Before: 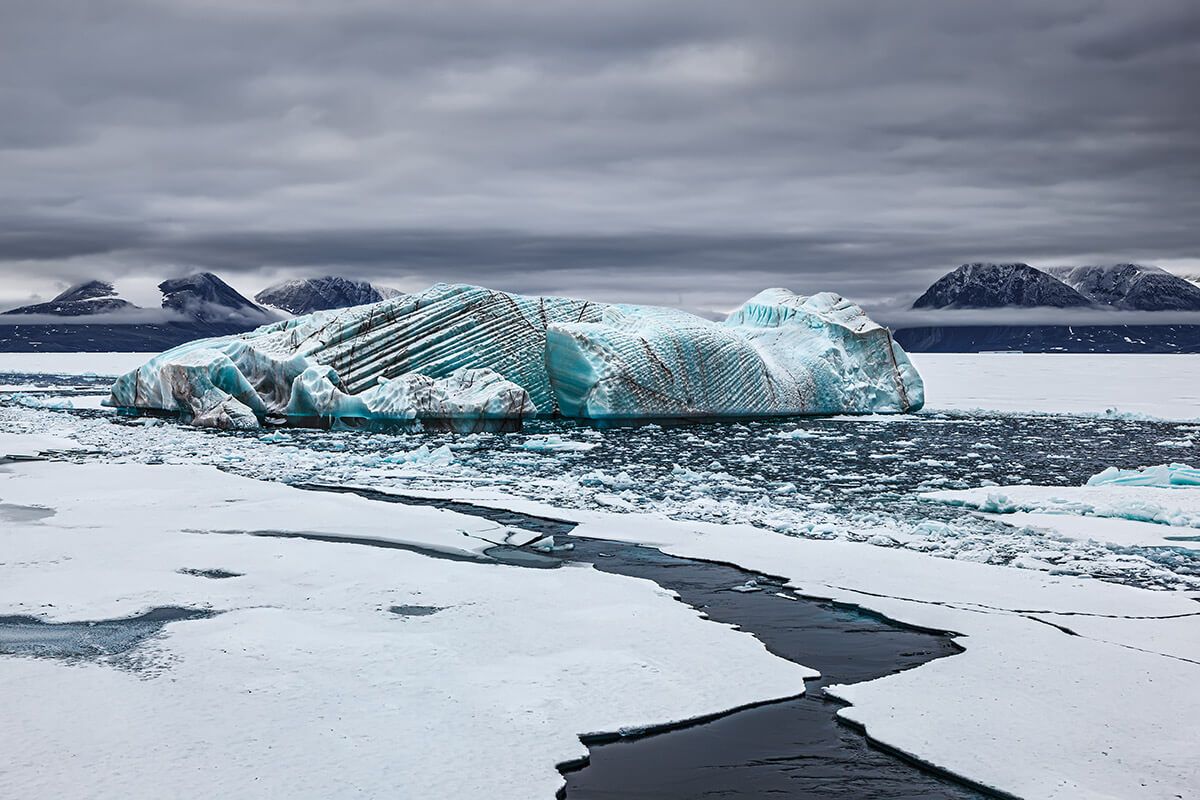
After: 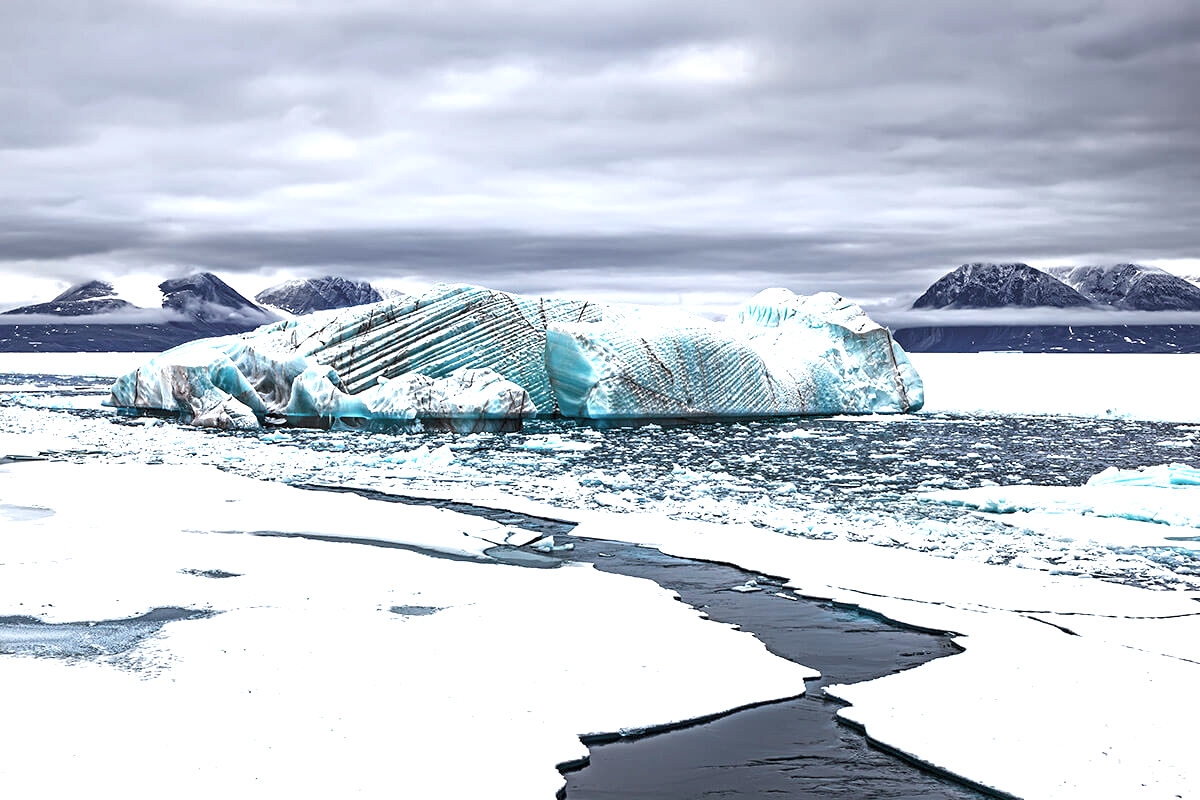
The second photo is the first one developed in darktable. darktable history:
color zones: curves: ch1 [(0.113, 0.438) (0.75, 0.5)]; ch2 [(0.12, 0.526) (0.75, 0.5)]
exposure: black level correction 0.001, exposure 1.128 EV, compensate exposure bias true, compensate highlight preservation false
